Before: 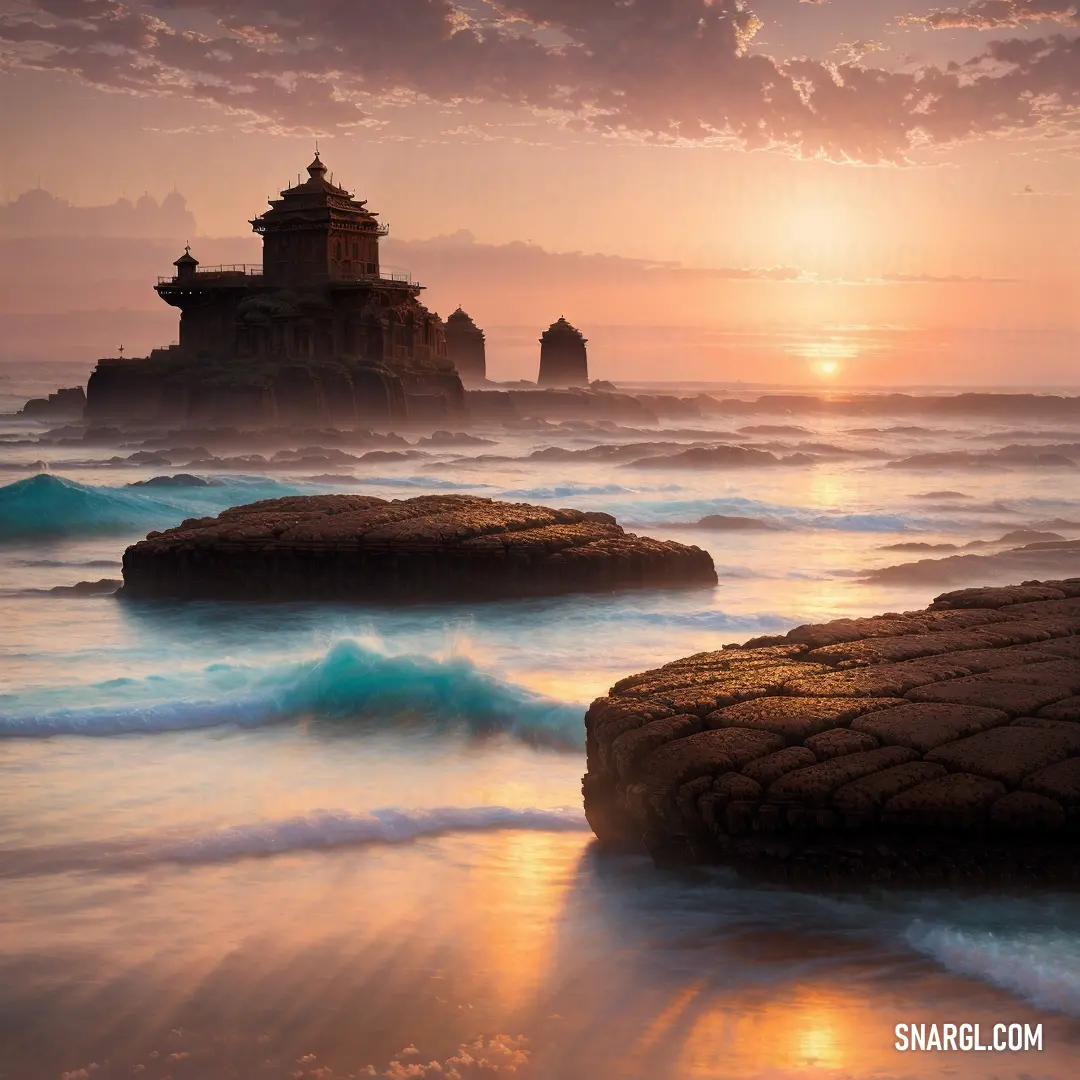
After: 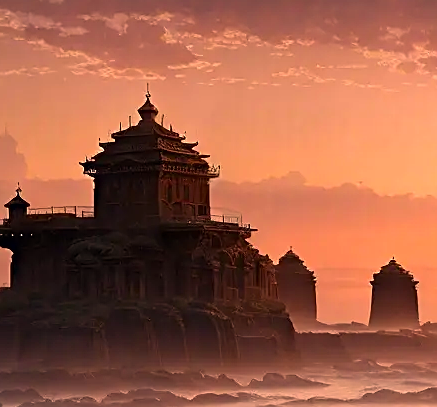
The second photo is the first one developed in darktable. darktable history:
crop: left 15.724%, top 5.461%, right 43.813%, bottom 56.819%
color correction: highlights a* 21.84, highlights b* 22.12
contrast brightness saturation: contrast 0.036, saturation 0.068
sharpen: on, module defaults
haze removal: compatibility mode true, adaptive false
